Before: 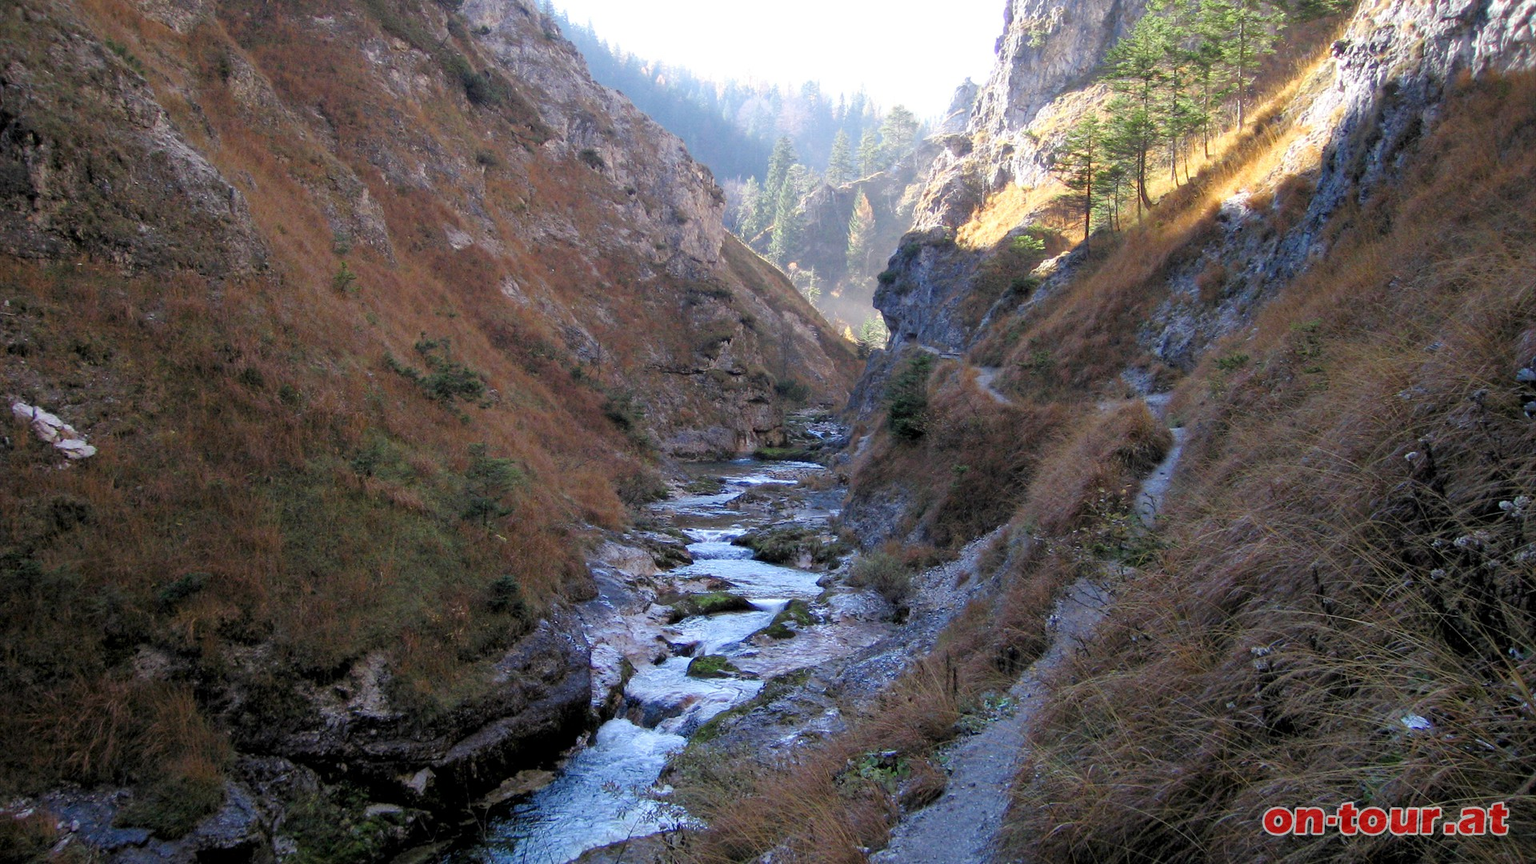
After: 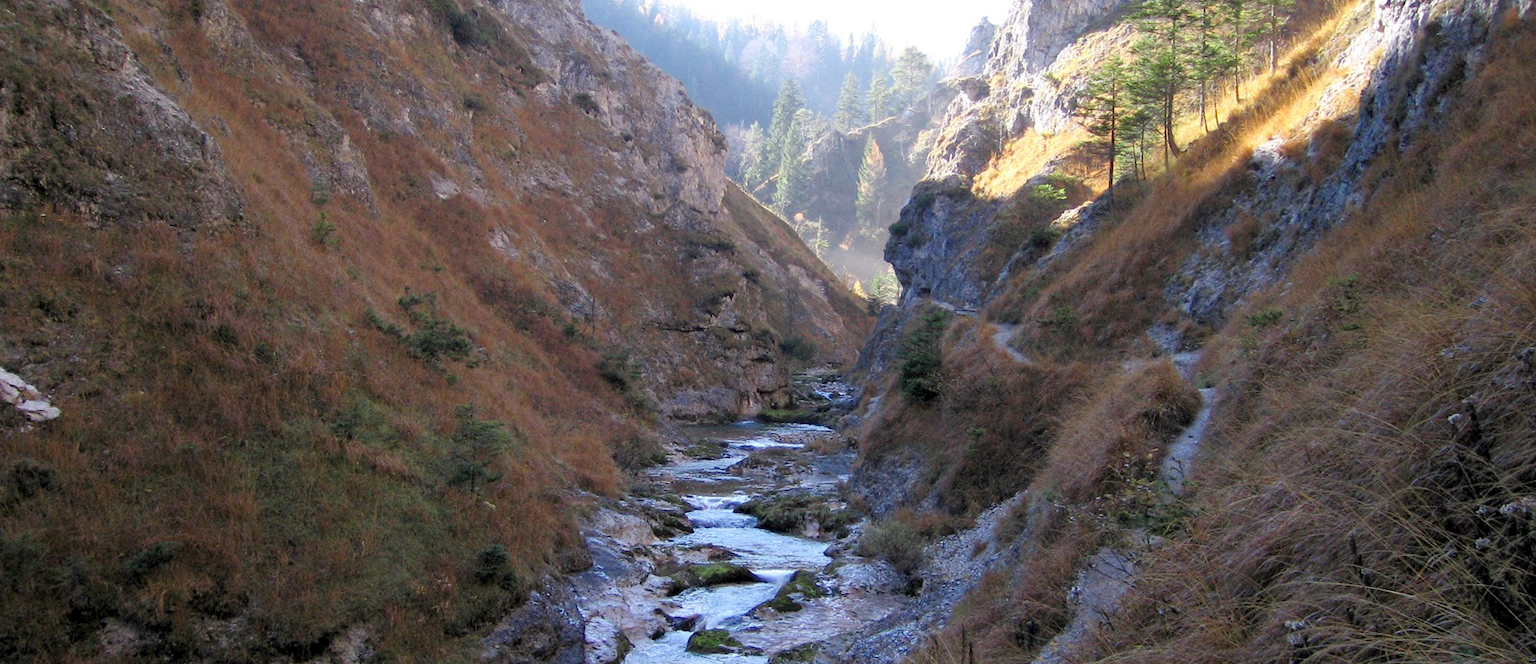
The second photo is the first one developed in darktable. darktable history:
crop: left 2.566%, top 7.13%, right 3.072%, bottom 20.245%
